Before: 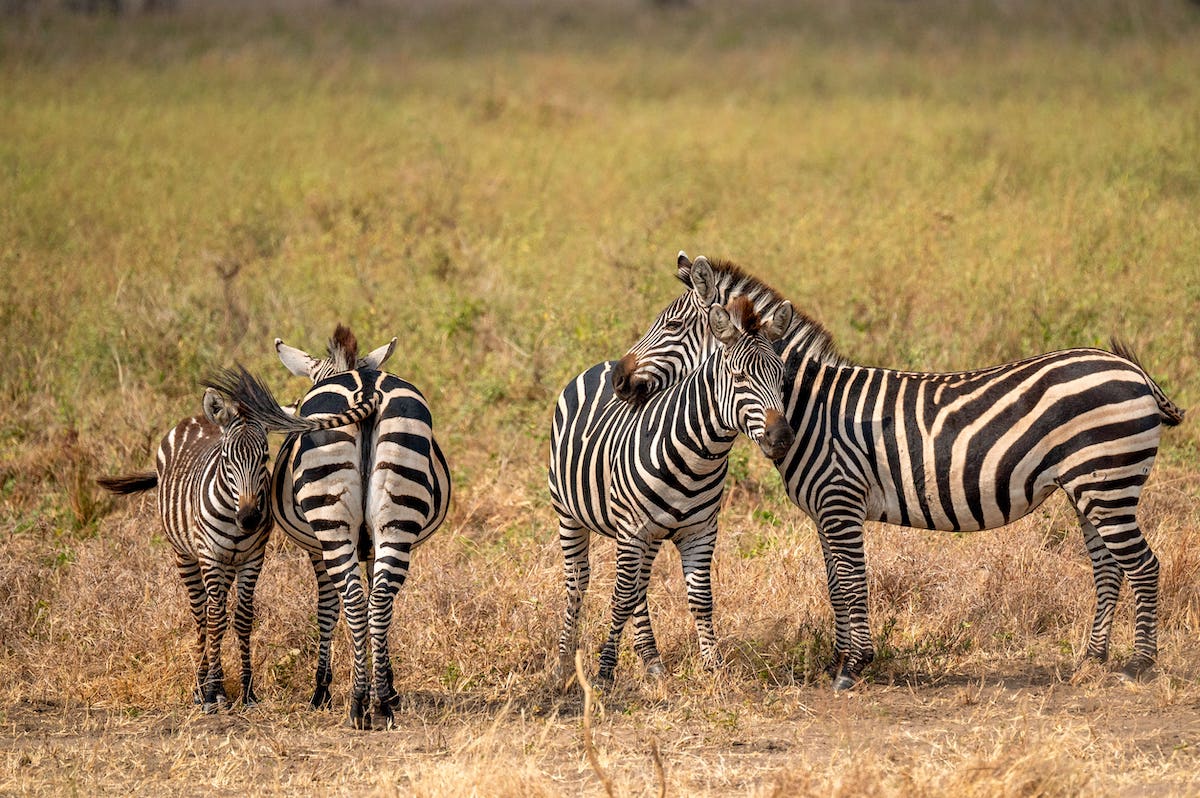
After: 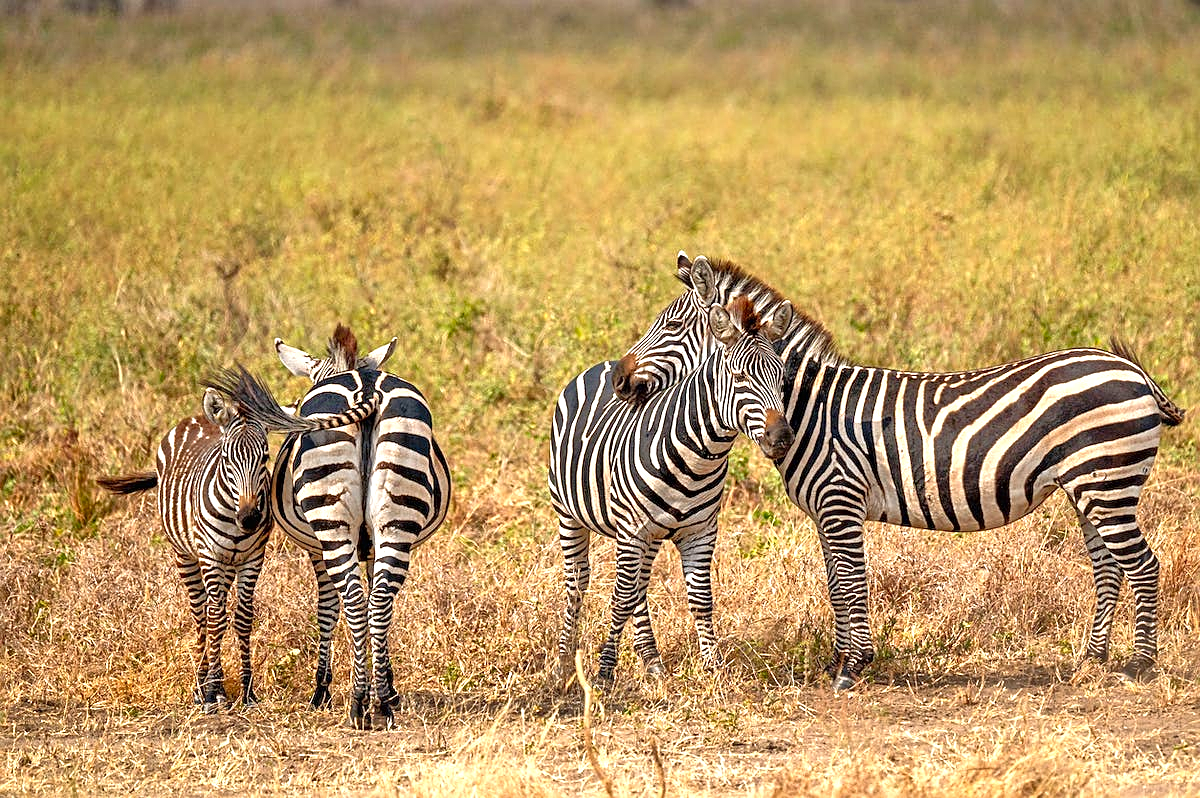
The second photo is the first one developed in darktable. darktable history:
sharpen: on, module defaults
exposure: black level correction -0.002, exposure 0.54 EV, compensate highlight preservation false
tone equalizer: -7 EV 0.15 EV, -6 EV 0.6 EV, -5 EV 1.15 EV, -4 EV 1.33 EV, -3 EV 1.15 EV, -2 EV 0.6 EV, -1 EV 0.15 EV, mask exposure compensation -0.5 EV
contrast brightness saturation: contrast 0.07, brightness -0.14, saturation 0.11
